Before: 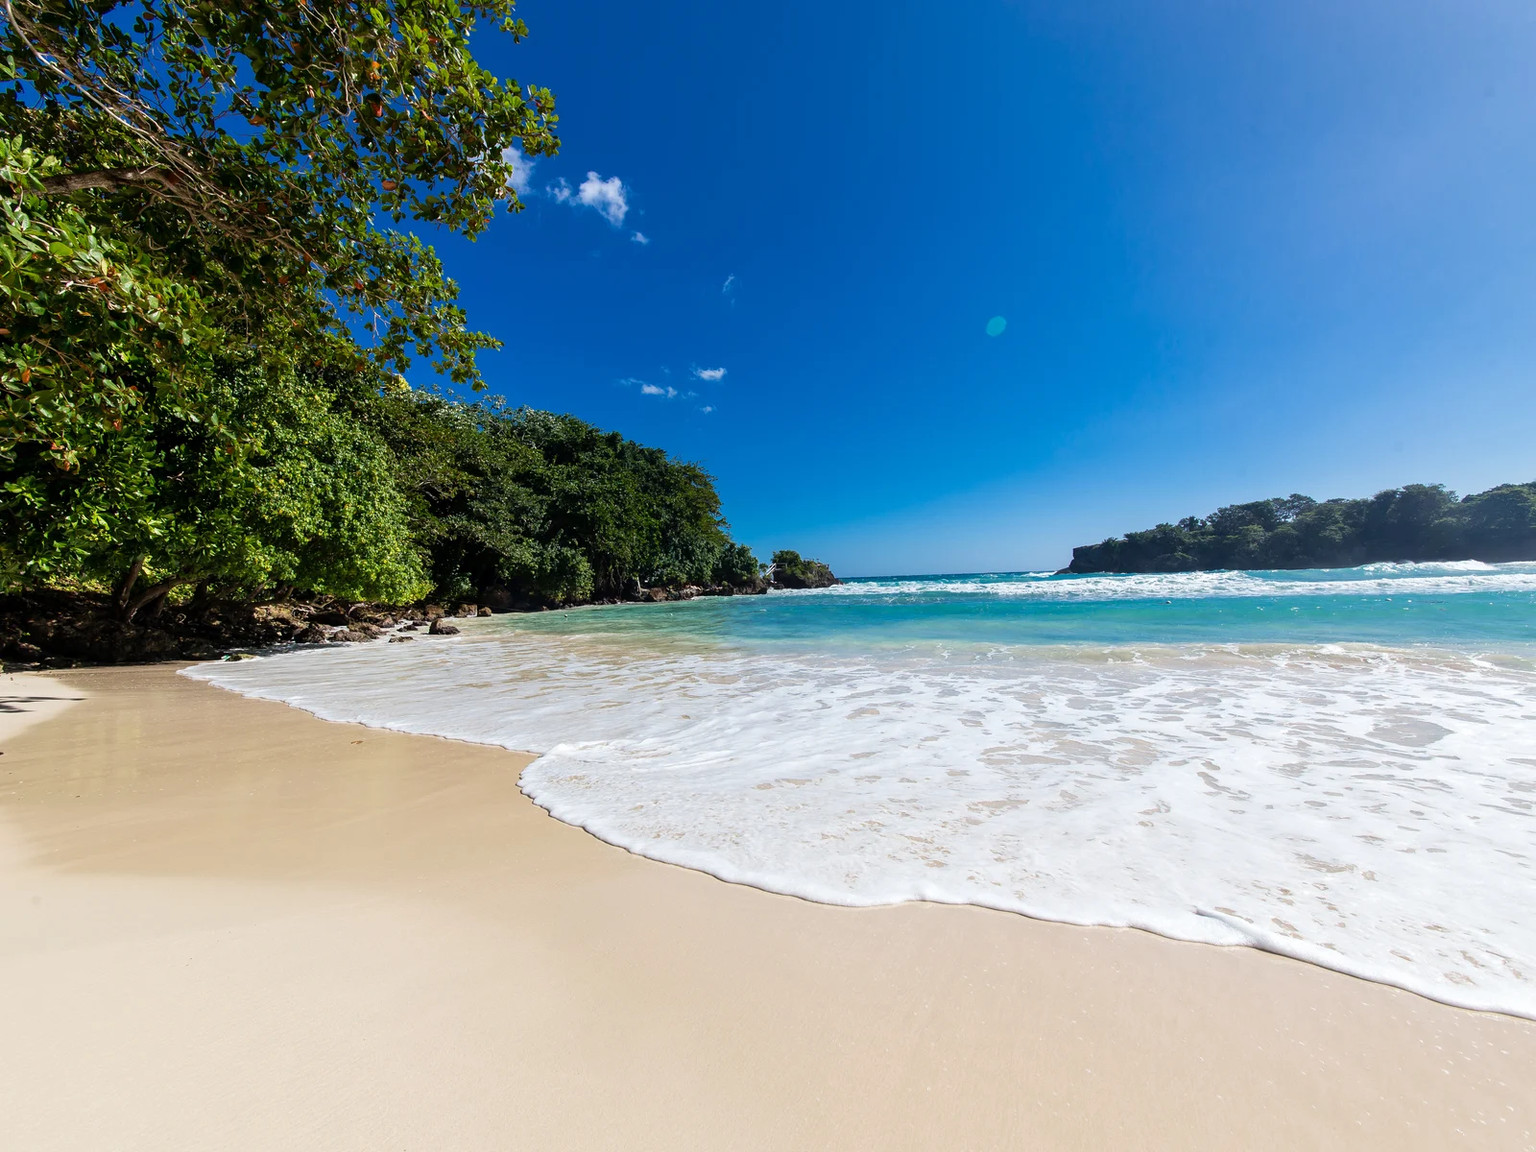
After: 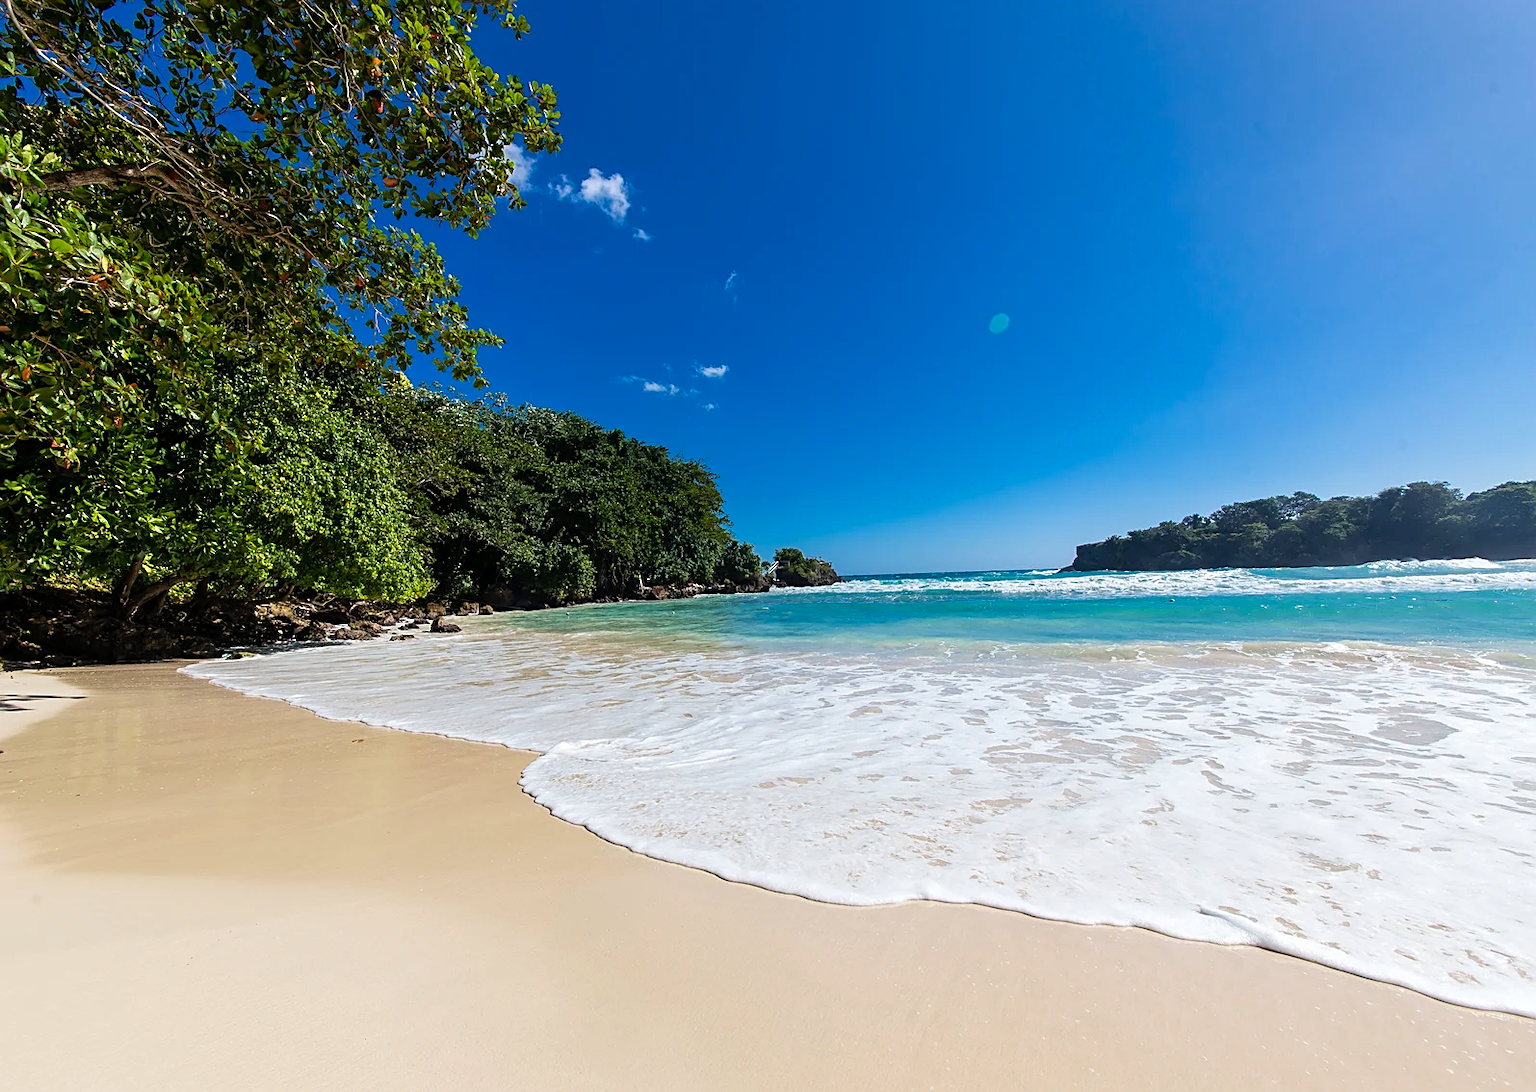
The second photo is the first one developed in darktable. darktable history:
sharpen: on, module defaults
crop: top 0.412%, right 0.261%, bottom 5.049%
color balance rgb: perceptual saturation grading › global saturation 0.876%, global vibrance 20%
